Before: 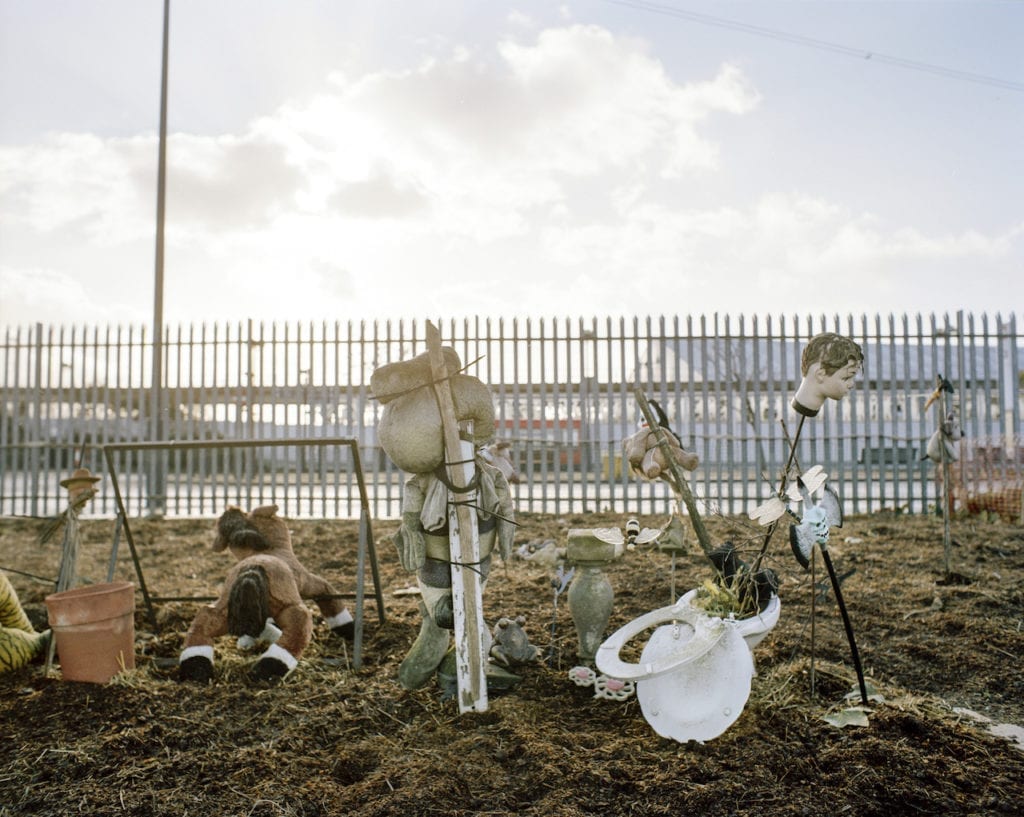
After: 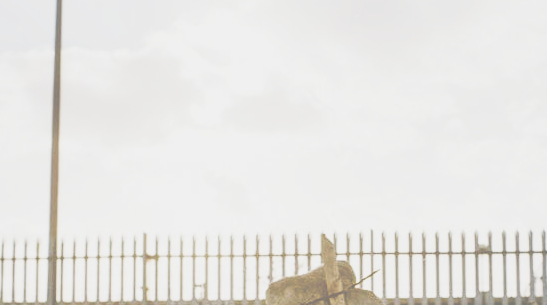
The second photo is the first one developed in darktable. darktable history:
exposure: black level correction -0.061, exposure -0.05 EV, compensate exposure bias true, compensate highlight preservation false
tone curve: curves: ch0 [(0, 0) (0.081, 0.033) (0.192, 0.124) (0.283, 0.238) (0.407, 0.476) (0.495, 0.521) (0.661, 0.756) (0.788, 0.87) (1, 0.951)]; ch1 [(0, 0) (0.161, 0.092) (0.35, 0.33) (0.392, 0.392) (0.427, 0.426) (0.479, 0.472) (0.505, 0.497) (0.521, 0.524) (0.567, 0.56) (0.583, 0.592) (0.625, 0.627) (0.678, 0.733) (1, 1)]; ch2 [(0, 0) (0.346, 0.362) (0.404, 0.427) (0.502, 0.499) (0.531, 0.523) (0.544, 0.561) (0.58, 0.59) (0.629, 0.642) (0.717, 0.678) (1, 1)], preserve colors none
crop: left 10.35%, top 10.635%, right 36.14%, bottom 51.968%
